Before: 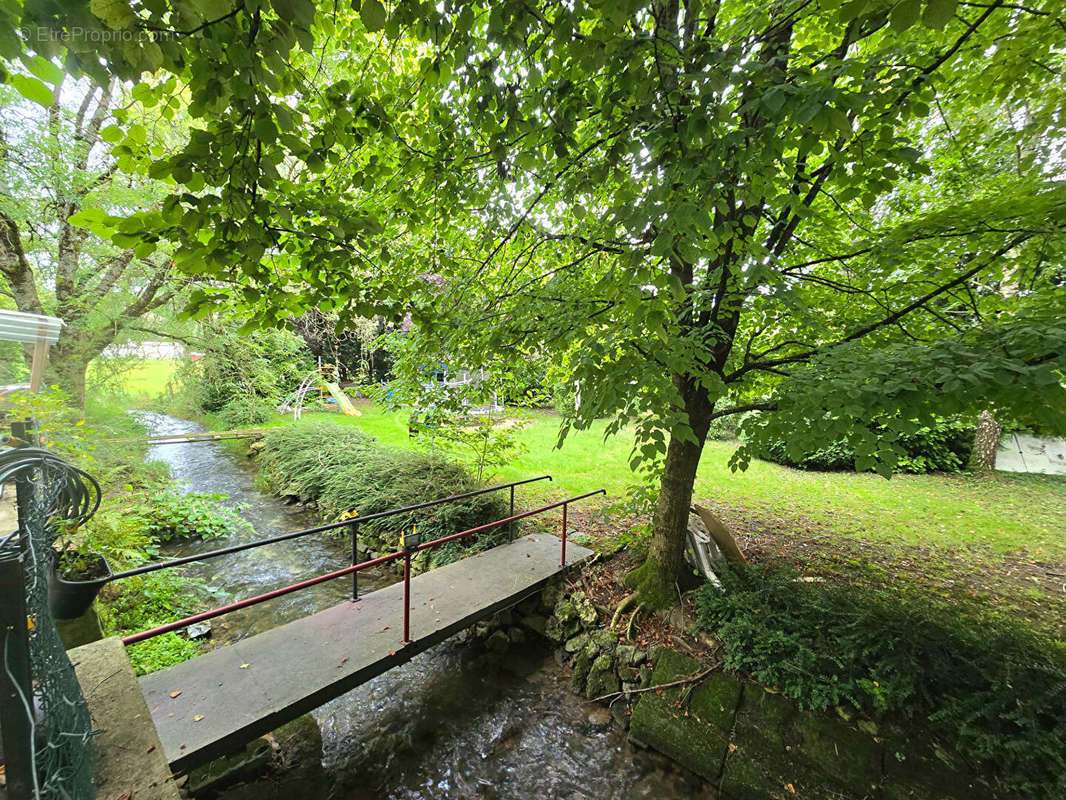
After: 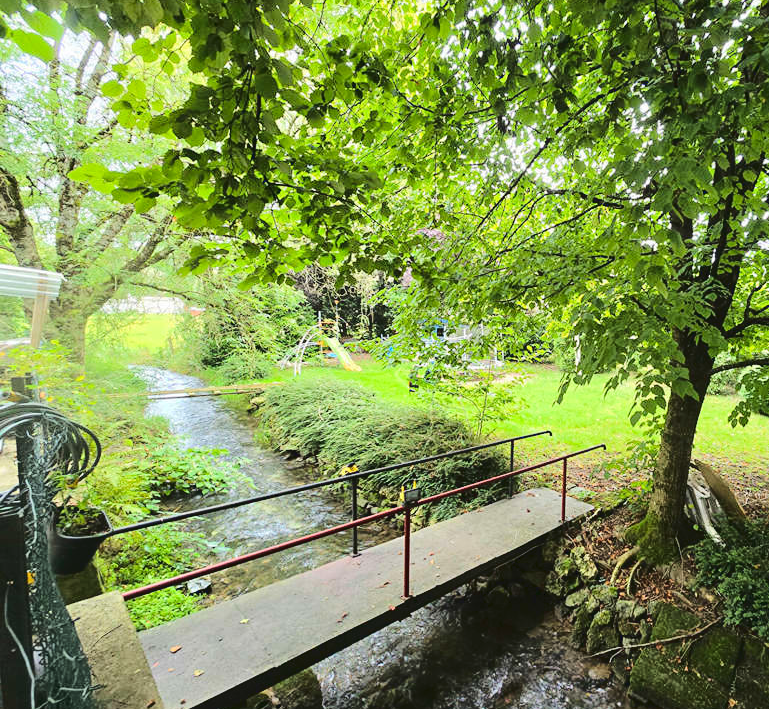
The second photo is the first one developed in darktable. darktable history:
crop: top 5.738%, right 27.841%, bottom 5.618%
tone curve: curves: ch0 [(0, 0) (0.003, 0.049) (0.011, 0.052) (0.025, 0.057) (0.044, 0.069) (0.069, 0.076) (0.1, 0.09) (0.136, 0.111) (0.177, 0.15) (0.224, 0.197) (0.277, 0.267) (0.335, 0.366) (0.399, 0.477) (0.468, 0.561) (0.543, 0.651) (0.623, 0.733) (0.709, 0.804) (0.801, 0.869) (0.898, 0.924) (1, 1)], color space Lab, linked channels, preserve colors none
